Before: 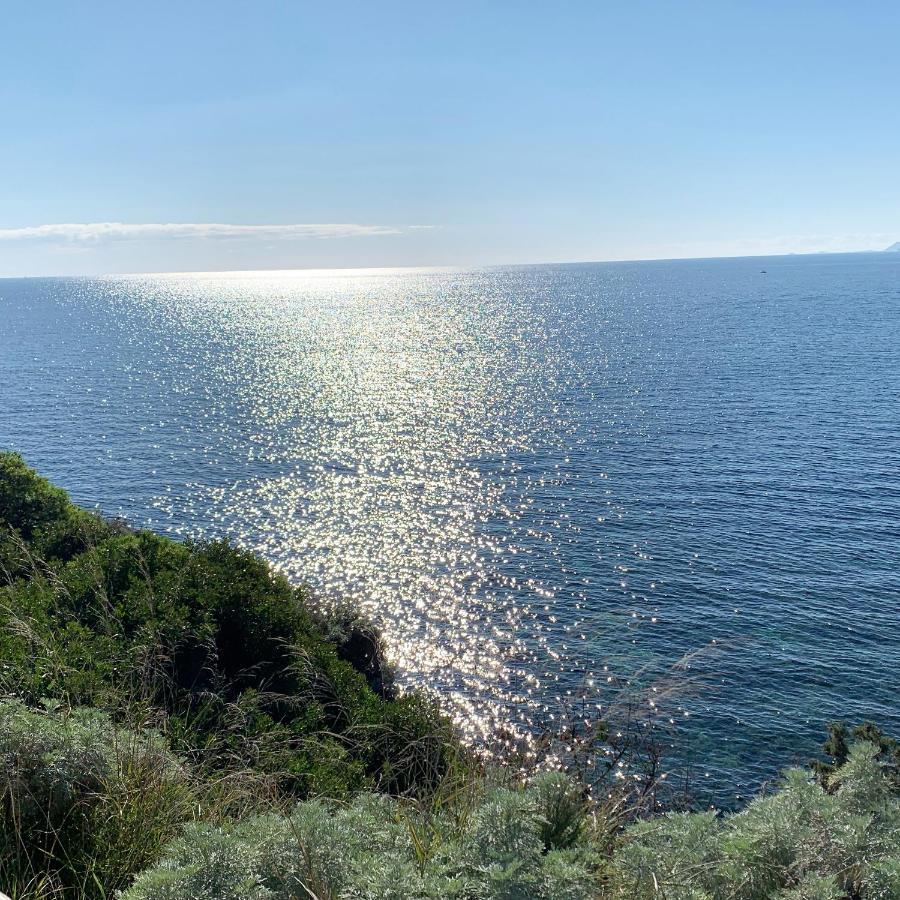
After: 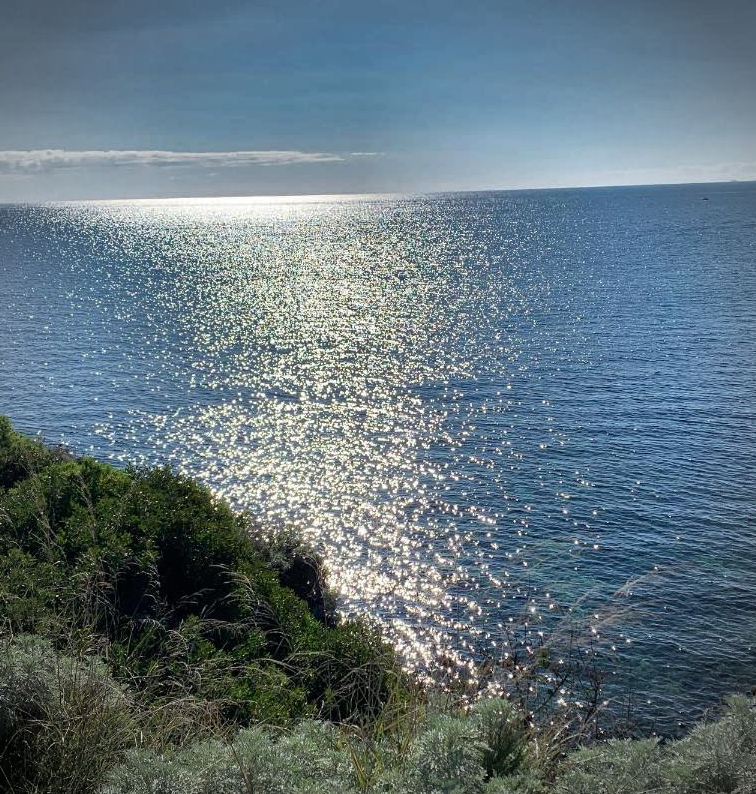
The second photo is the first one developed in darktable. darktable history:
crop: left 6.446%, top 8.188%, right 9.538%, bottom 3.548%
vignetting: automatic ratio true
shadows and highlights: shadows 19.13, highlights -83.41, soften with gaussian
